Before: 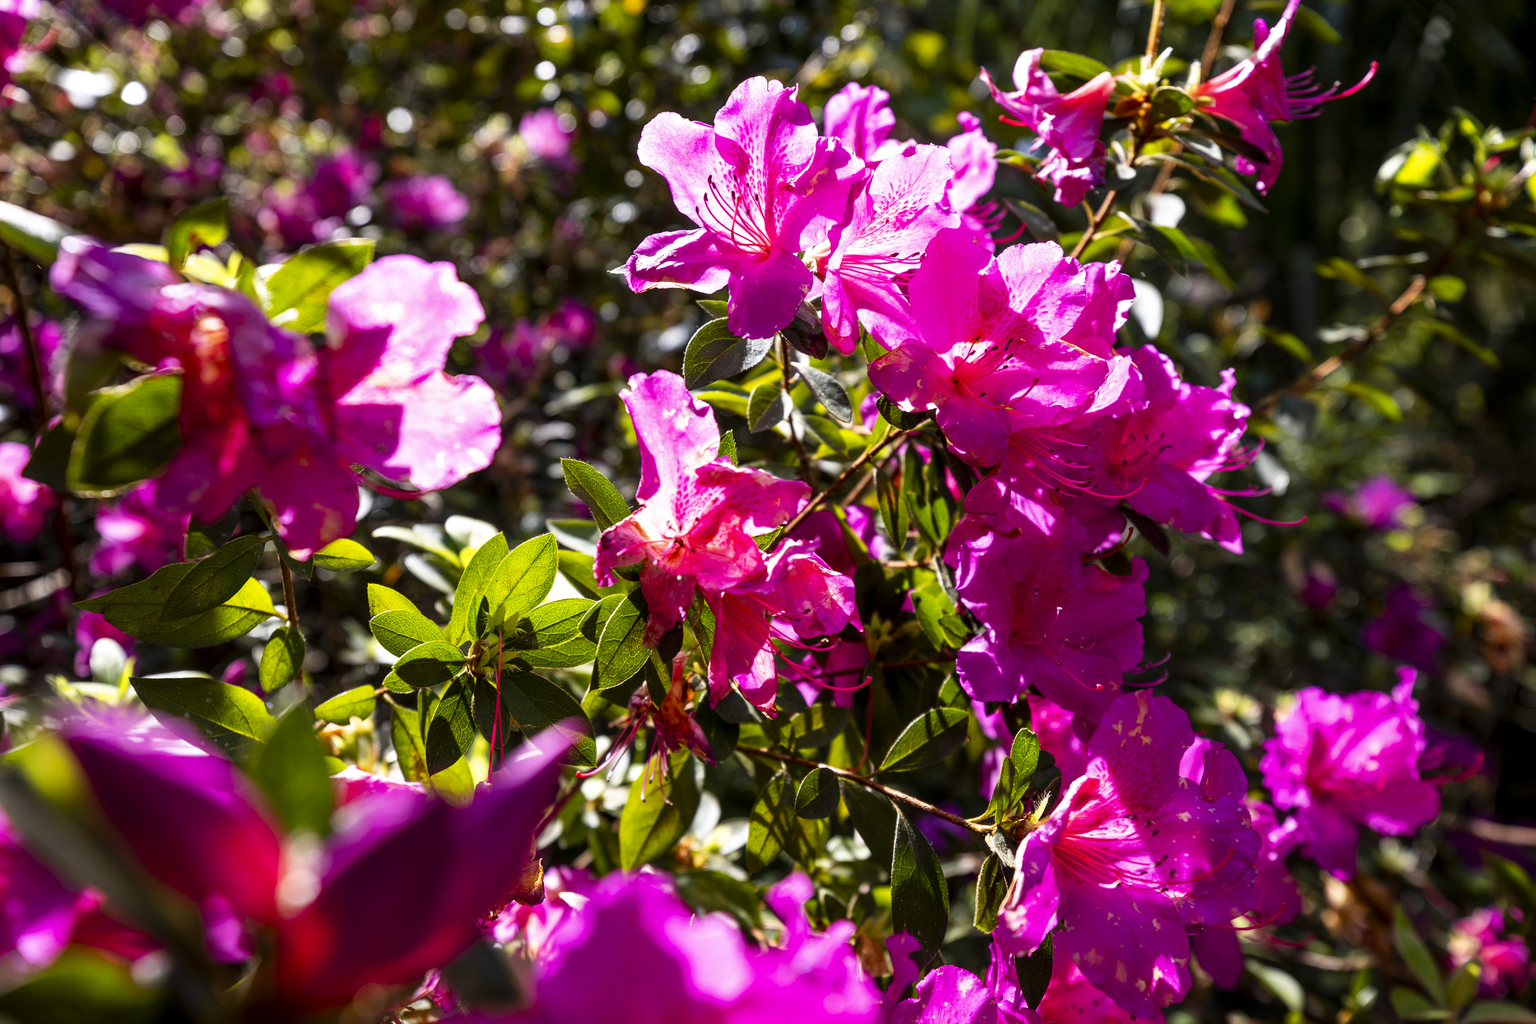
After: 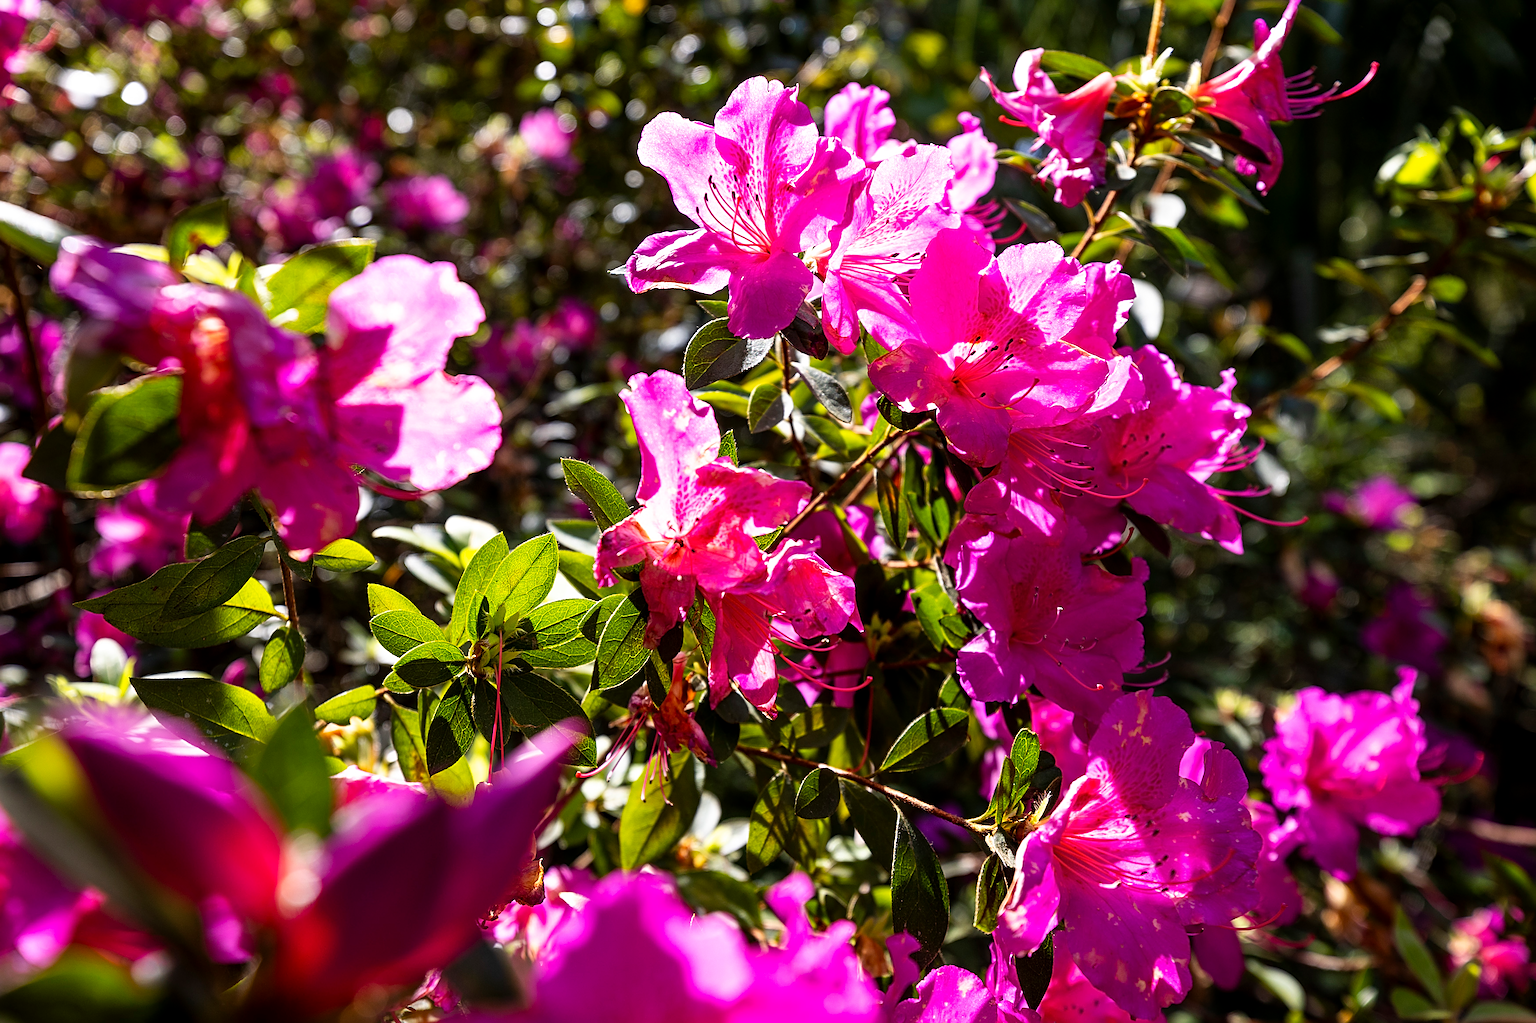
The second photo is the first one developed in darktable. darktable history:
sharpen: radius 2.531, amount 0.626
